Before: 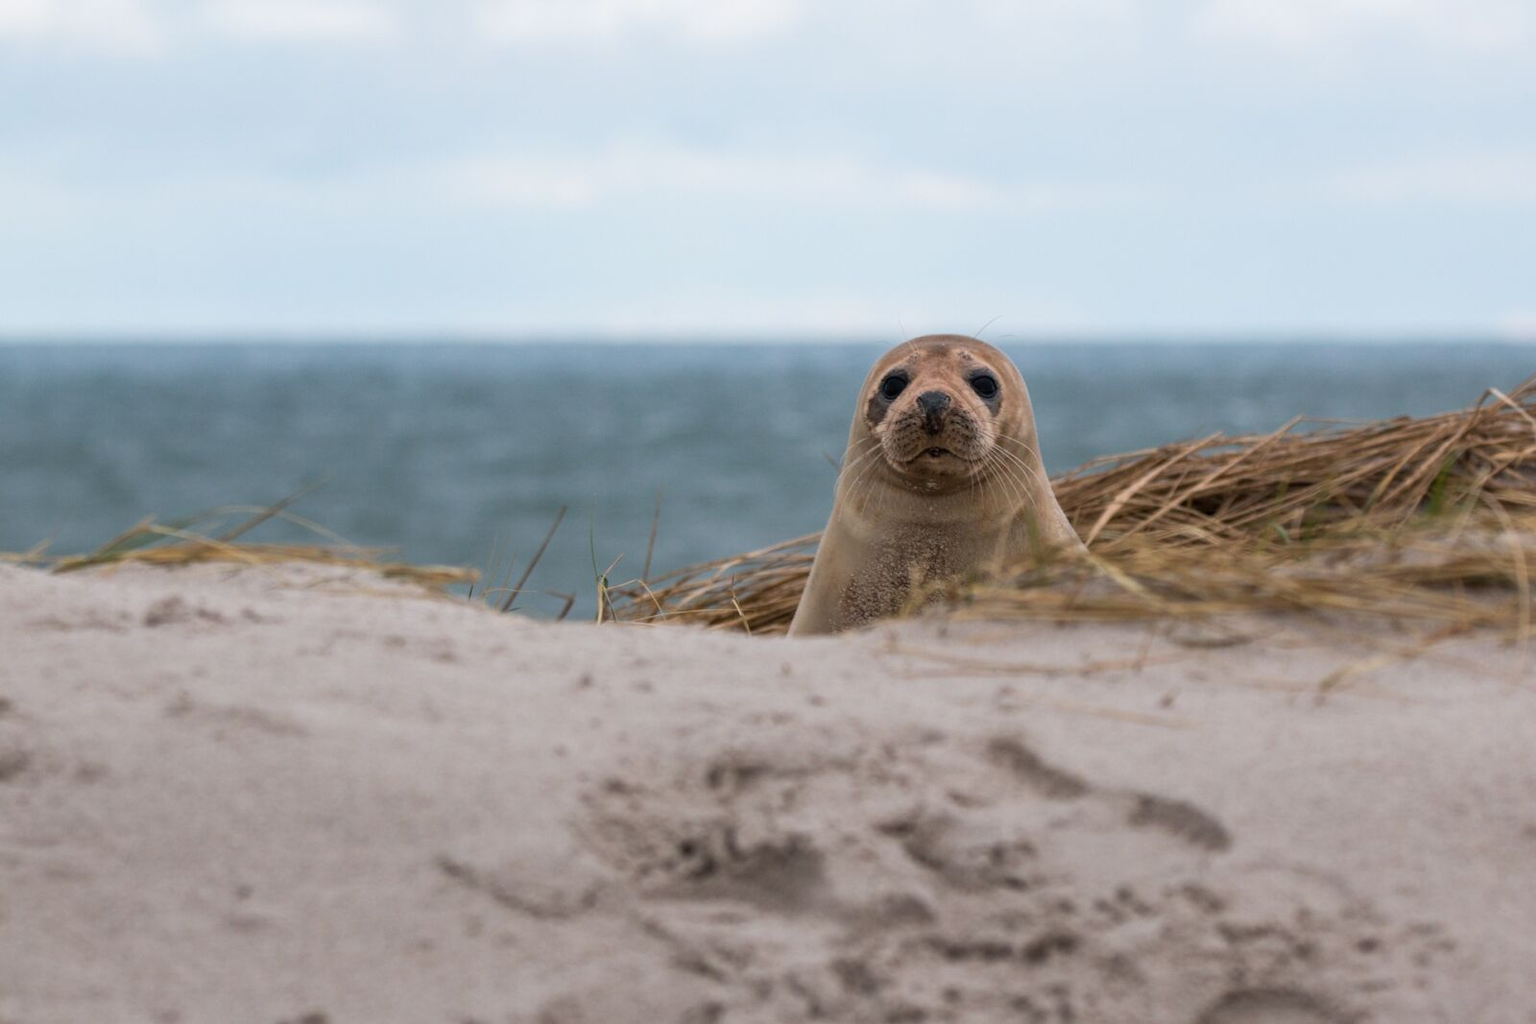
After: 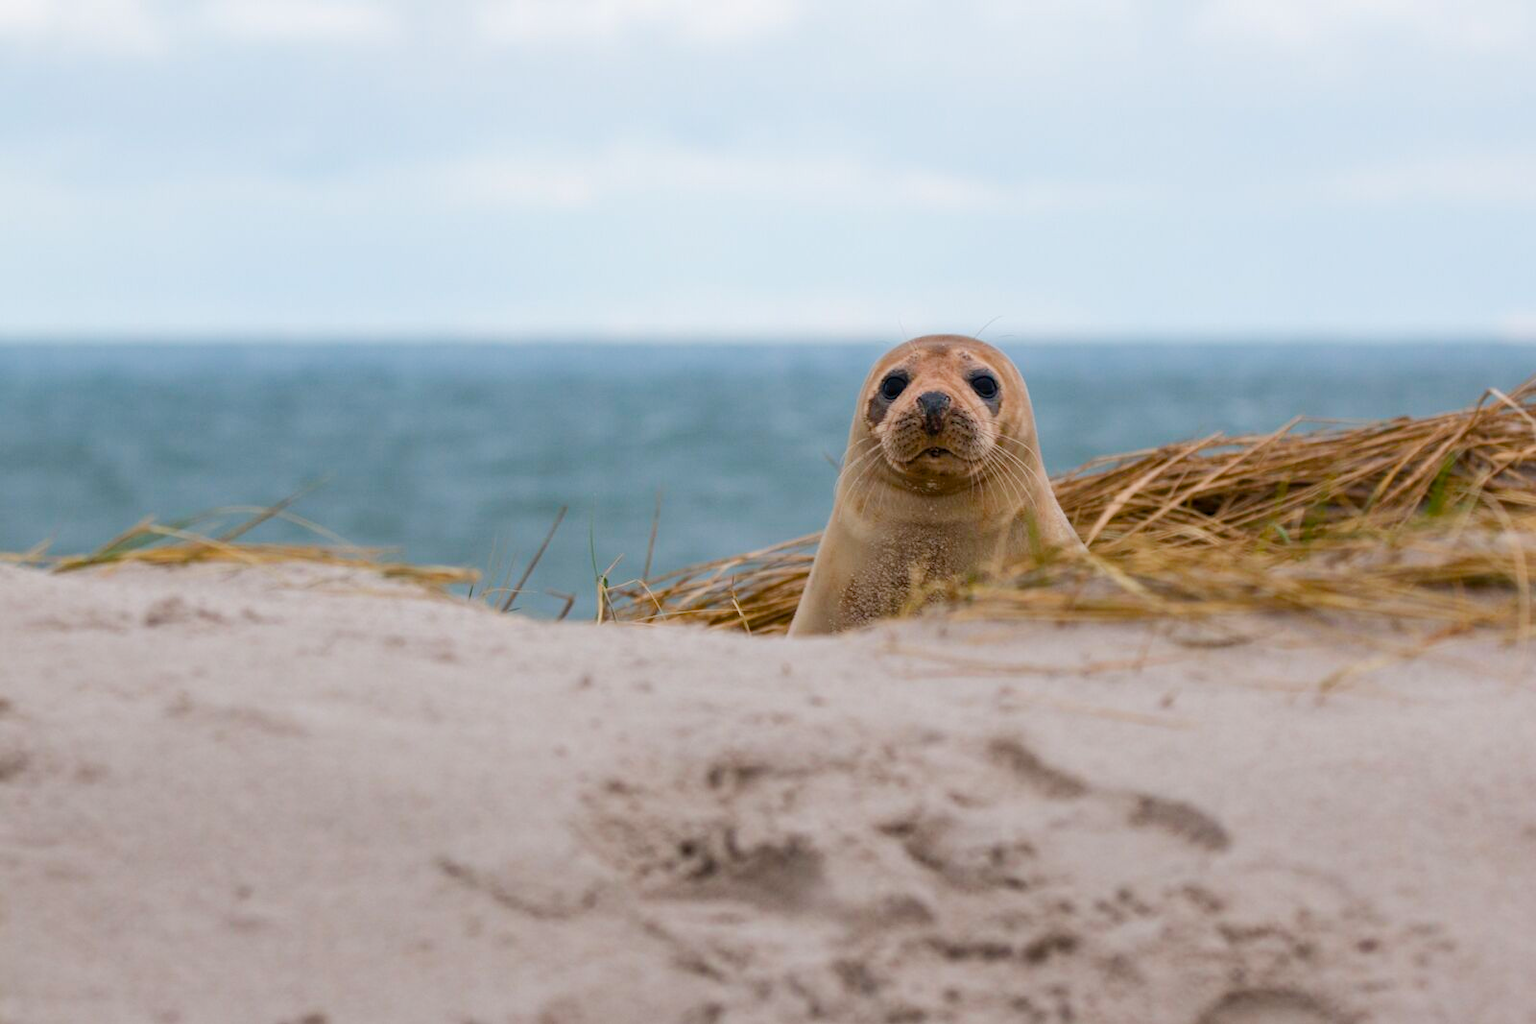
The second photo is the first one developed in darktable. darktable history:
color balance rgb: perceptual saturation grading › global saturation 20%, perceptual saturation grading › highlights -25.877%, perceptual saturation grading › shadows 50.539%, perceptual brilliance grading › mid-tones 10.931%, perceptual brilliance grading › shadows 15.213%, global vibrance 10.823%
